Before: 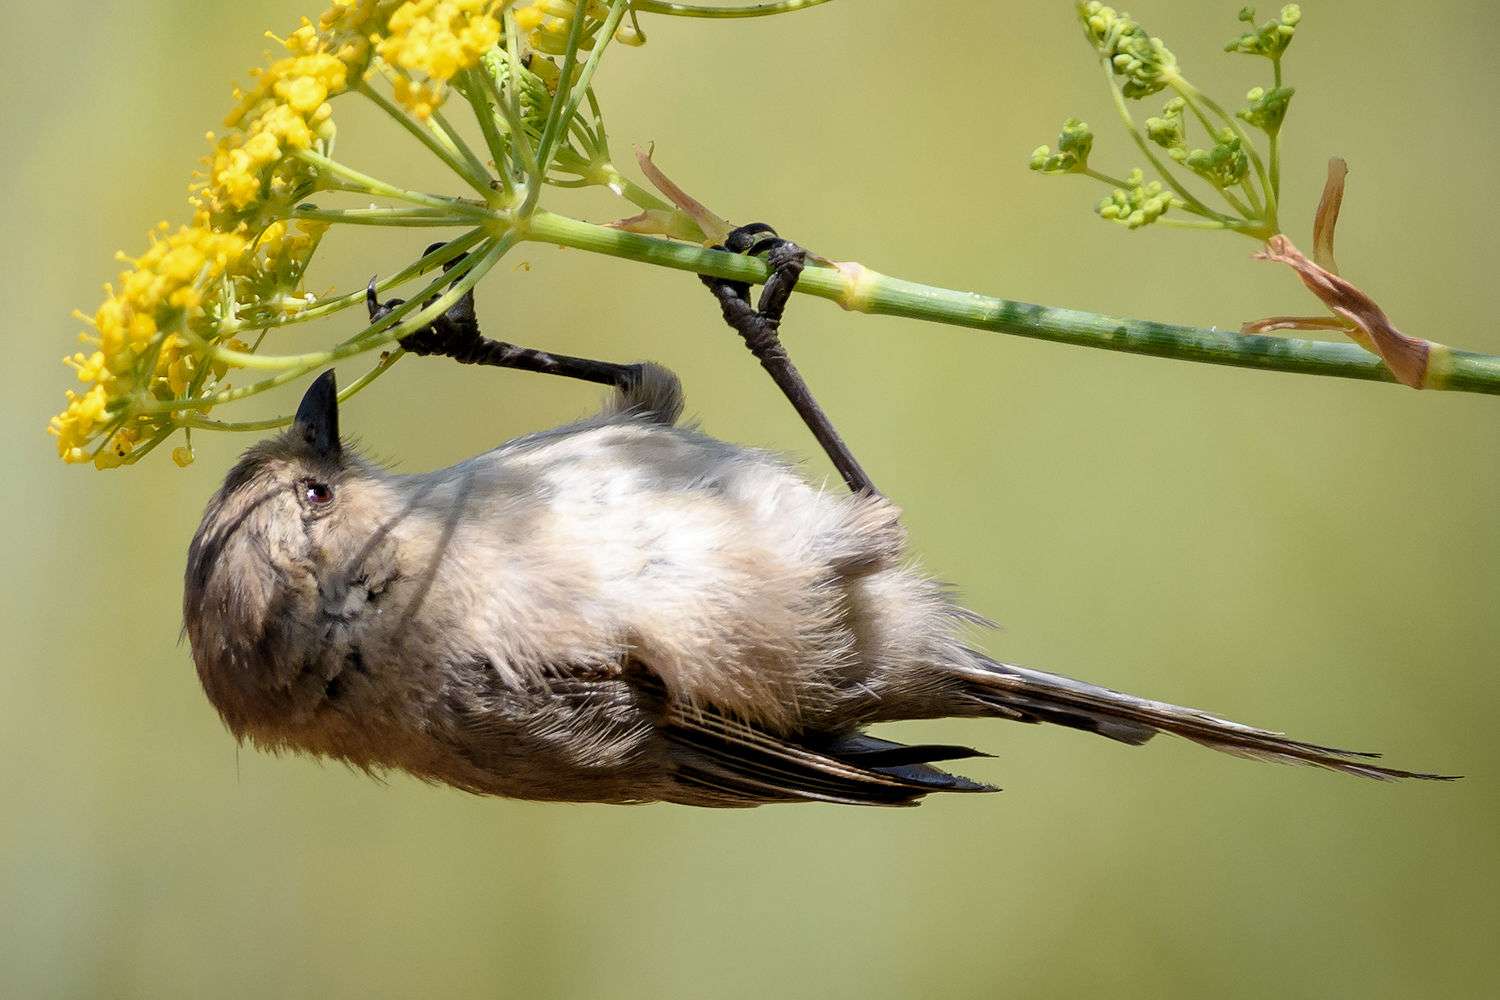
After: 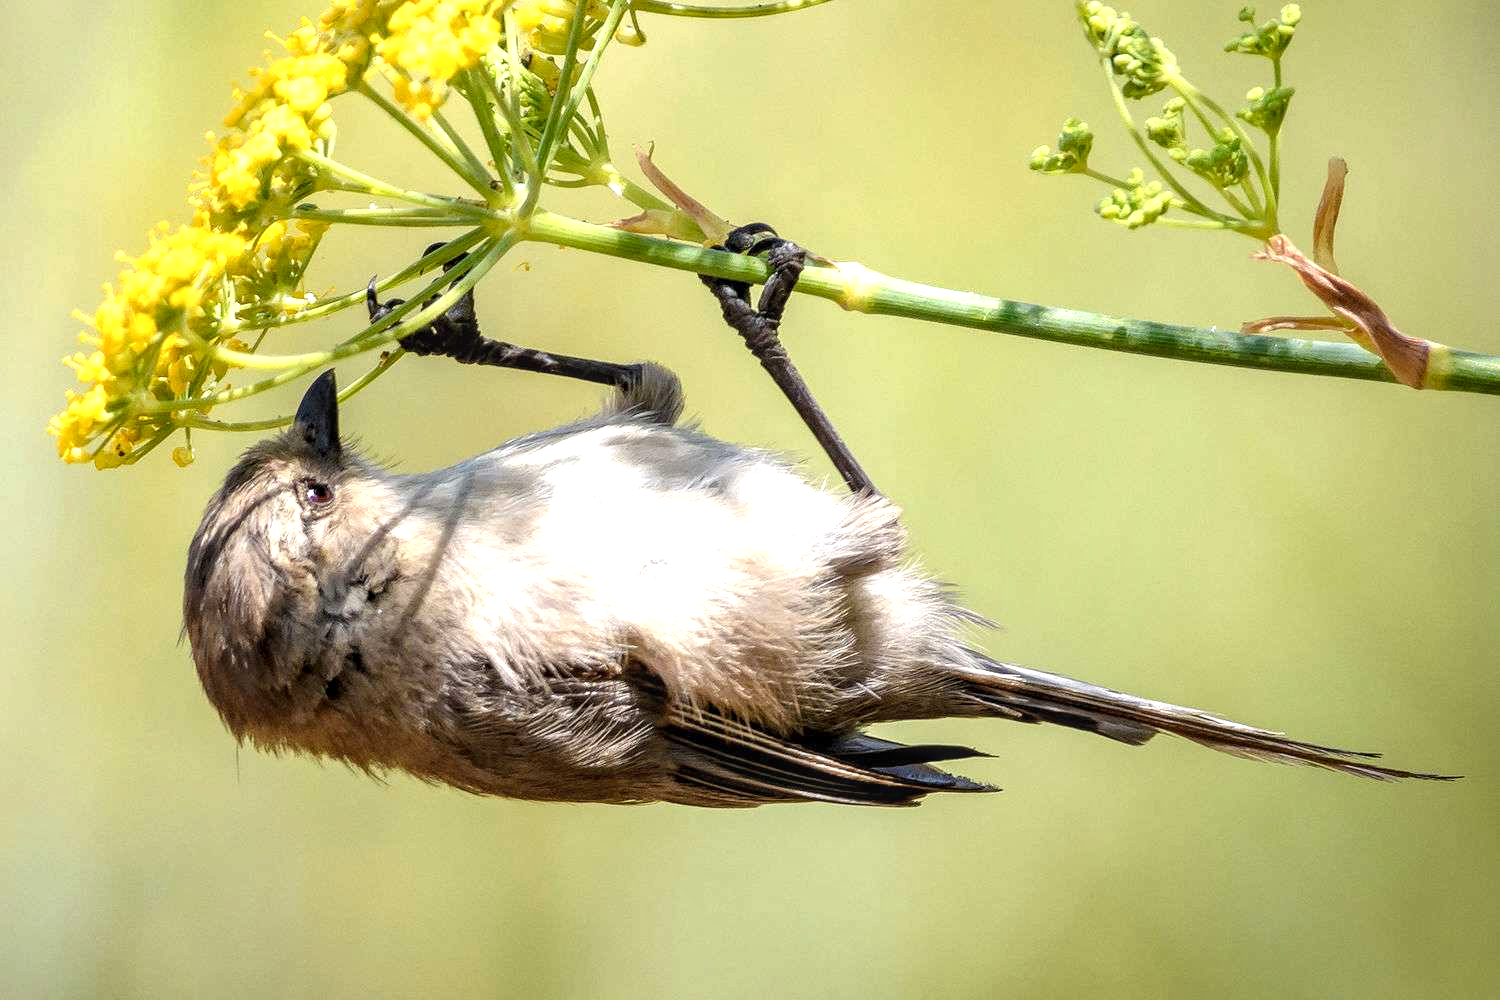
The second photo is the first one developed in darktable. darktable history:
exposure: black level correction 0, exposure 0.692 EV, compensate exposure bias true, compensate highlight preservation false
local contrast: detail 130%
